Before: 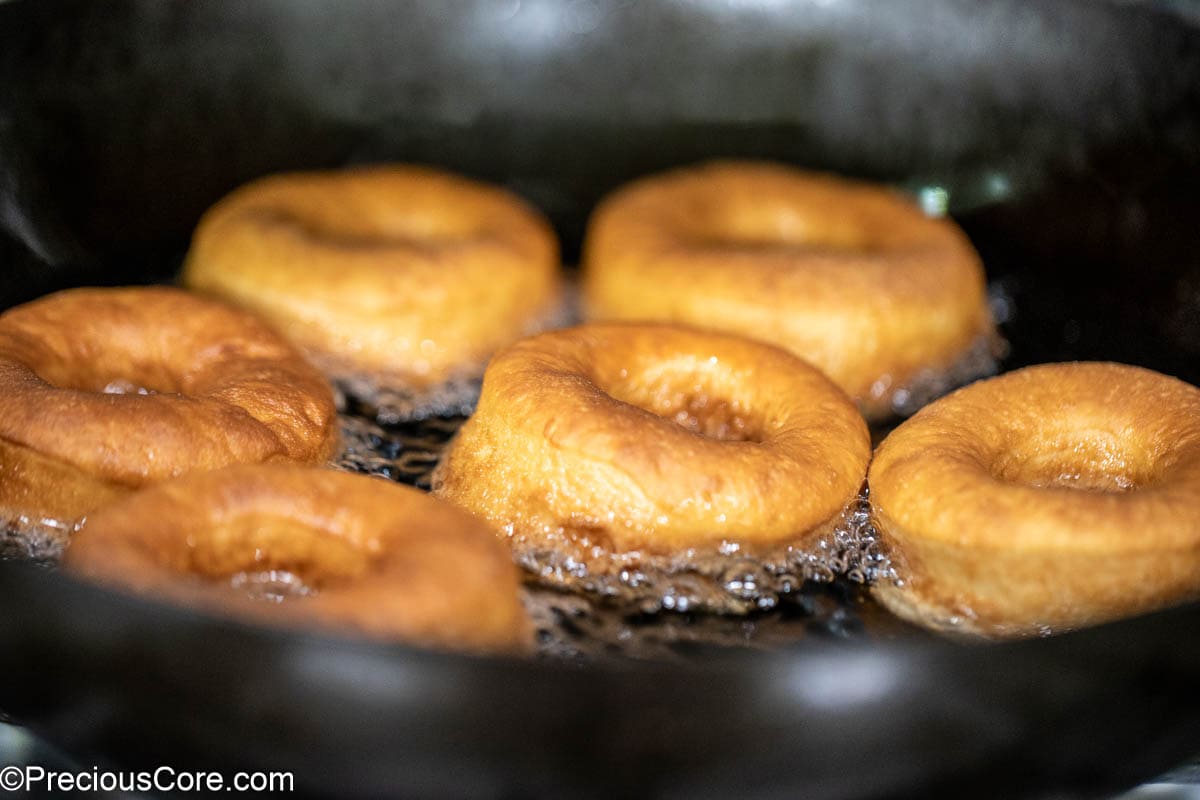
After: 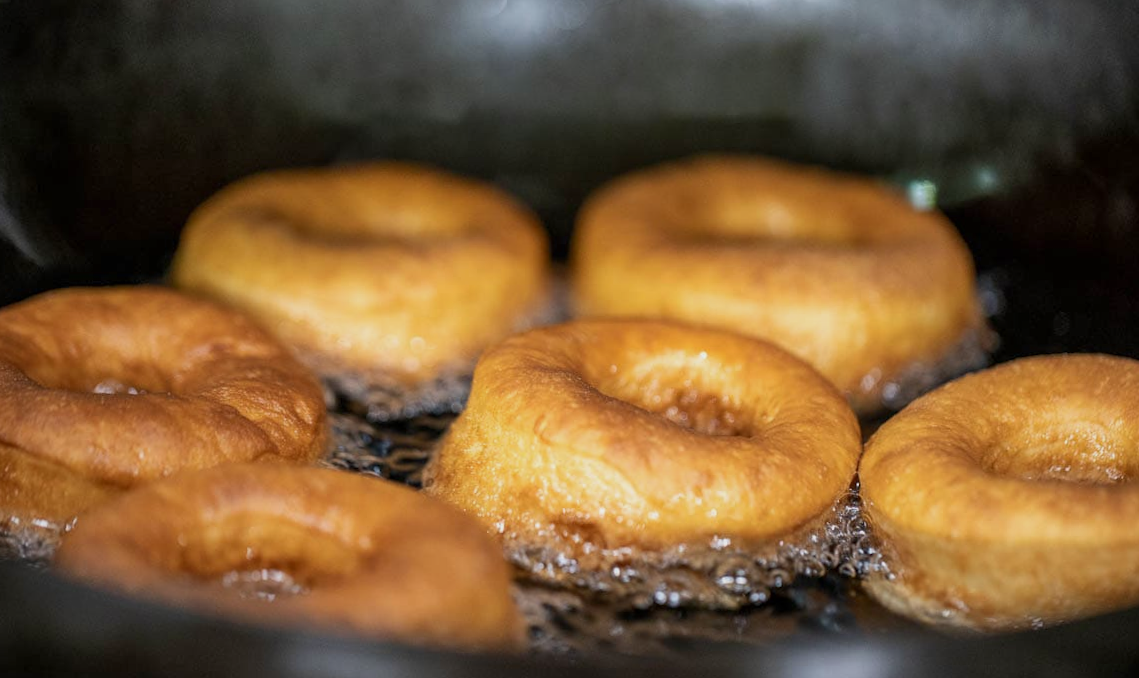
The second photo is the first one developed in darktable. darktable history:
tone equalizer: -8 EV 0.274 EV, -7 EV 0.389 EV, -6 EV 0.389 EV, -5 EV 0.25 EV, -3 EV -0.268 EV, -2 EV -0.399 EV, -1 EV -0.421 EV, +0 EV -0.24 EV
crop and rotate: angle 0.464°, left 0.25%, right 3.604%, bottom 14.187%
